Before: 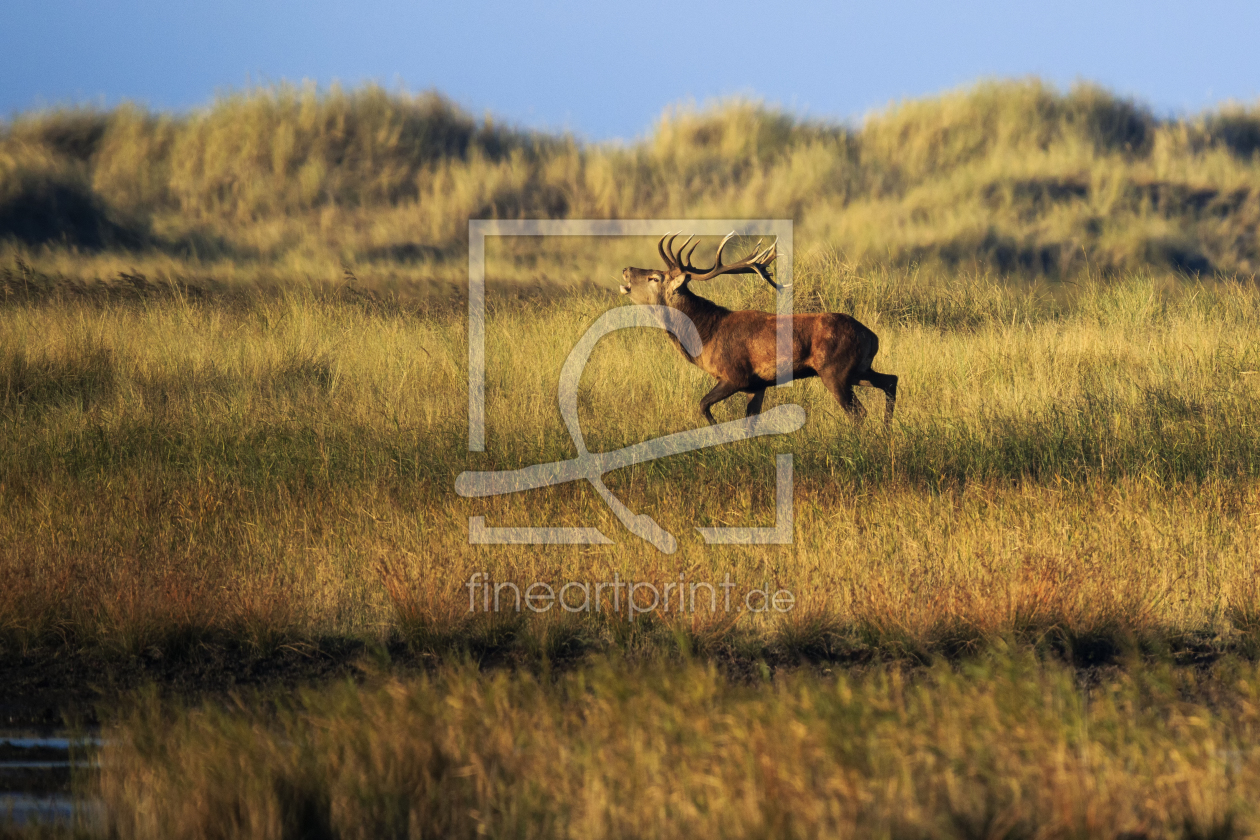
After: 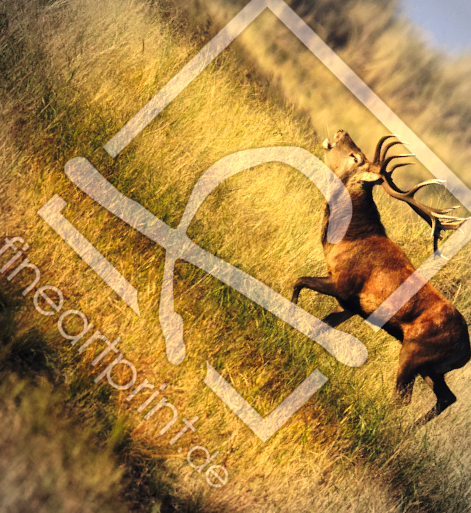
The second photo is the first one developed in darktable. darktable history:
base curve: curves: ch0 [(0, 0) (0.073, 0.04) (0.157, 0.139) (0.492, 0.492) (0.758, 0.758) (1, 1)], preserve colors none
crop and rotate: angle -45.37°, top 16.502%, right 0.844%, bottom 11.6%
color calibration: illuminant same as pipeline (D50), adaptation XYZ, x 0.346, y 0.358, temperature 5003.45 K
color correction: highlights a* 6.01, highlights b* 4.85
vignetting: on, module defaults
exposure: black level correction 0, exposure 0.695 EV, compensate highlight preservation false
